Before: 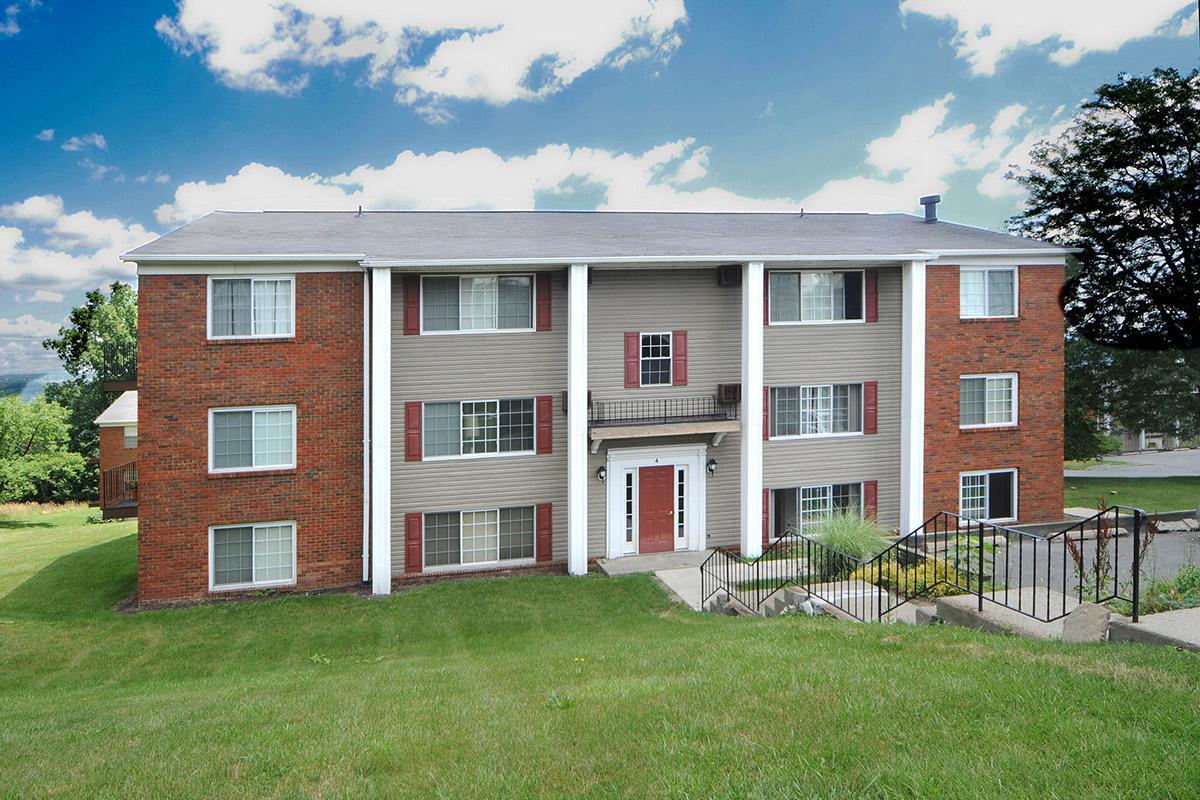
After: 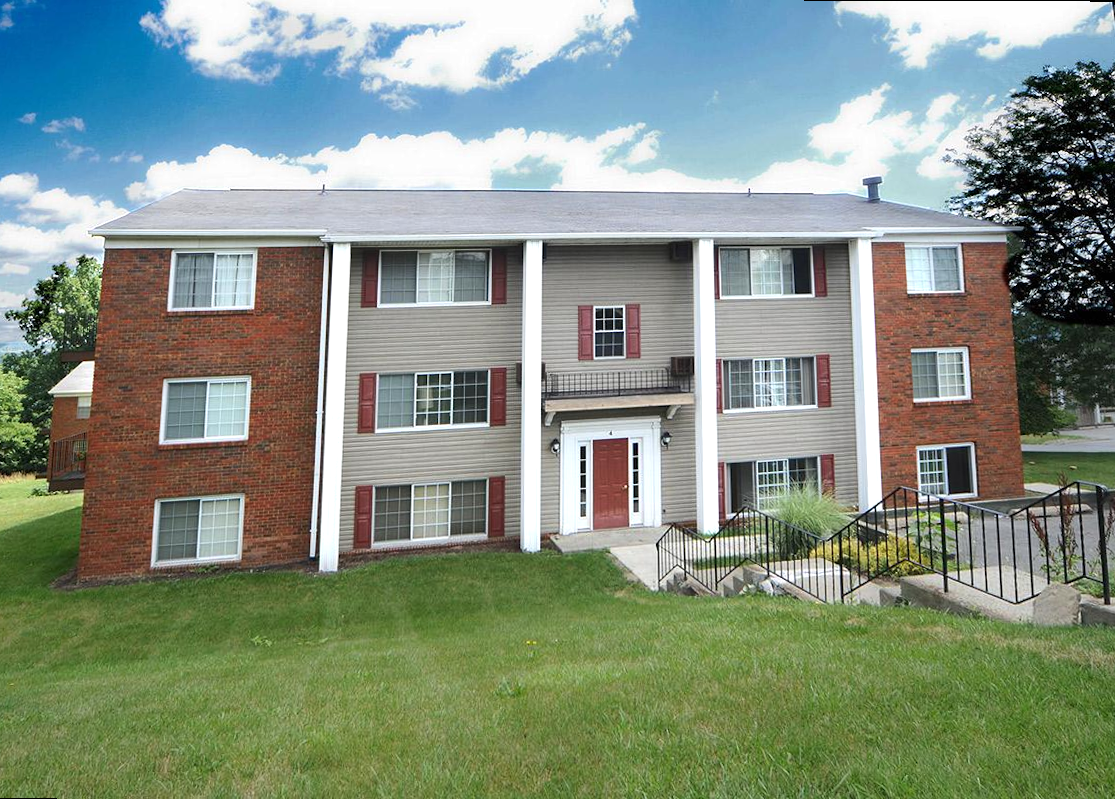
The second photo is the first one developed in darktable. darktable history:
rotate and perspective: rotation 0.215°, lens shift (vertical) -0.139, crop left 0.069, crop right 0.939, crop top 0.002, crop bottom 0.996
tone equalizer: -8 EV -0.001 EV, -7 EV 0.001 EV, -6 EV -0.002 EV, -5 EV -0.003 EV, -4 EV -0.062 EV, -3 EV -0.222 EV, -2 EV -0.267 EV, -1 EV 0.105 EV, +0 EV 0.303 EV
